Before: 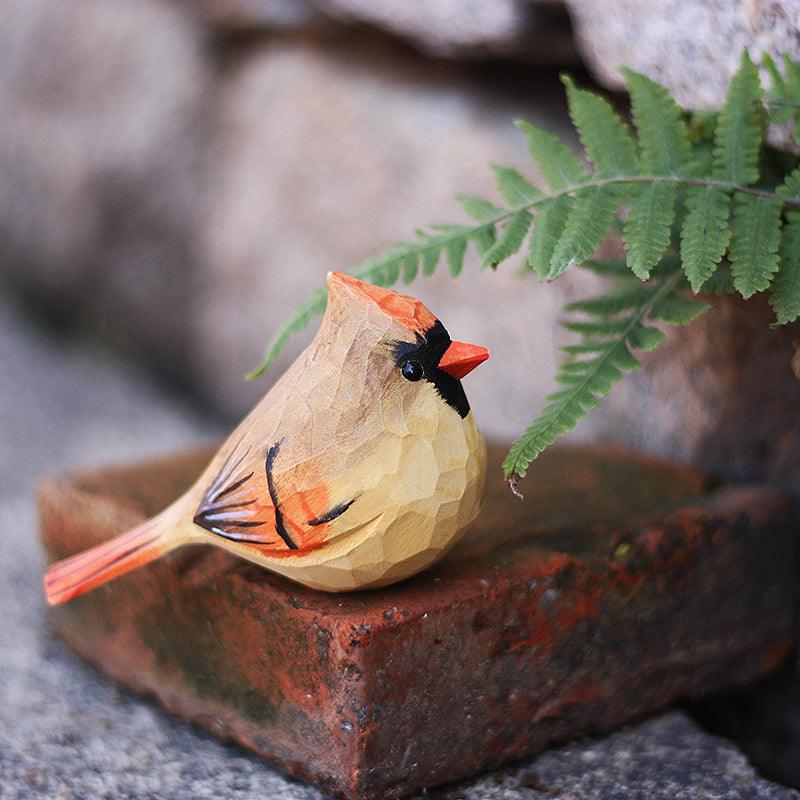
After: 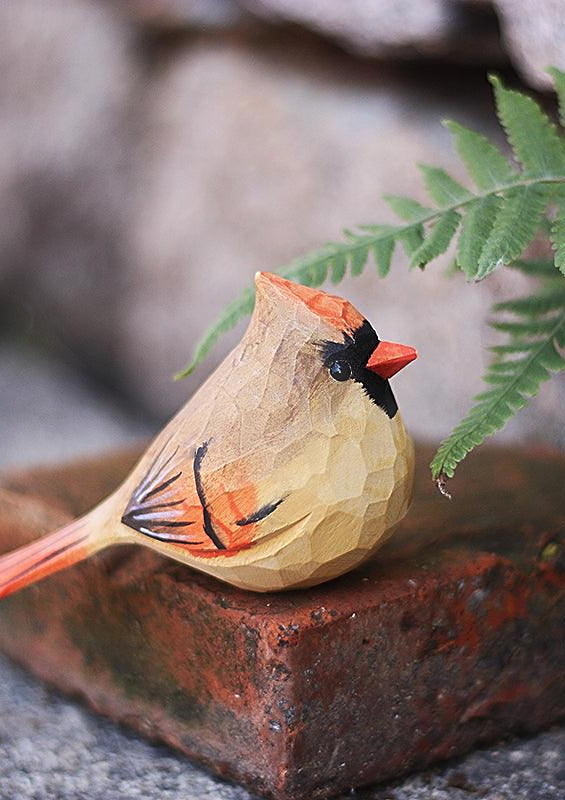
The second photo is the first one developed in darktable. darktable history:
sharpen: on, module defaults
crop and rotate: left 9.011%, right 20.343%
haze removal: strength -0.076, distance 0.364, compatibility mode true, adaptive false
